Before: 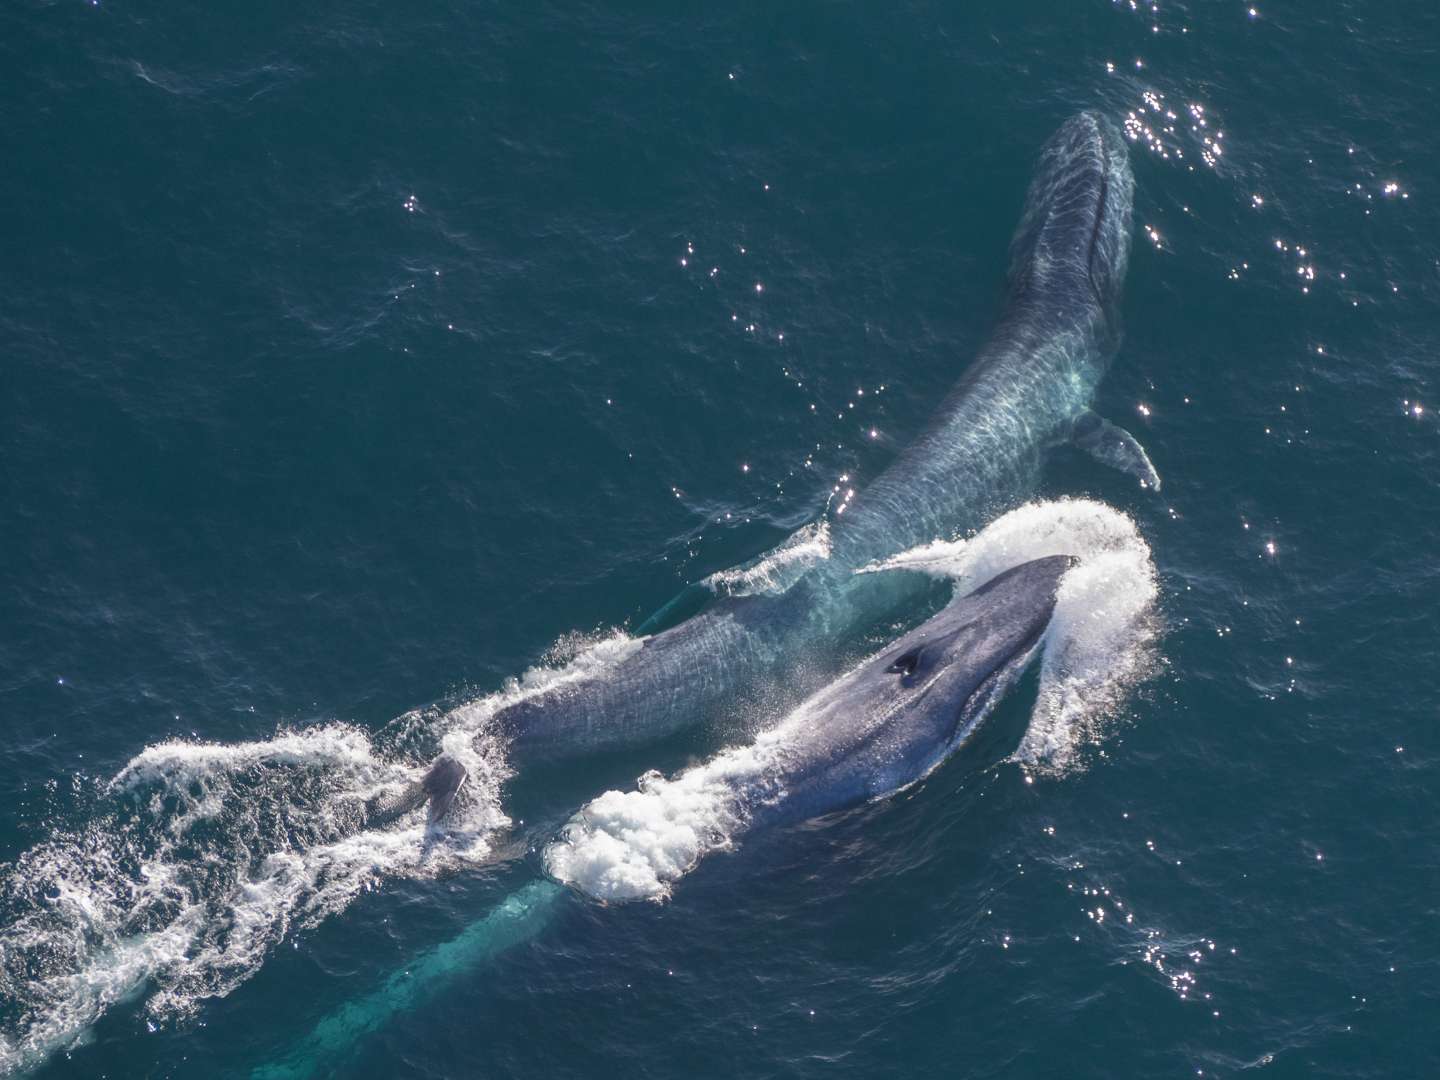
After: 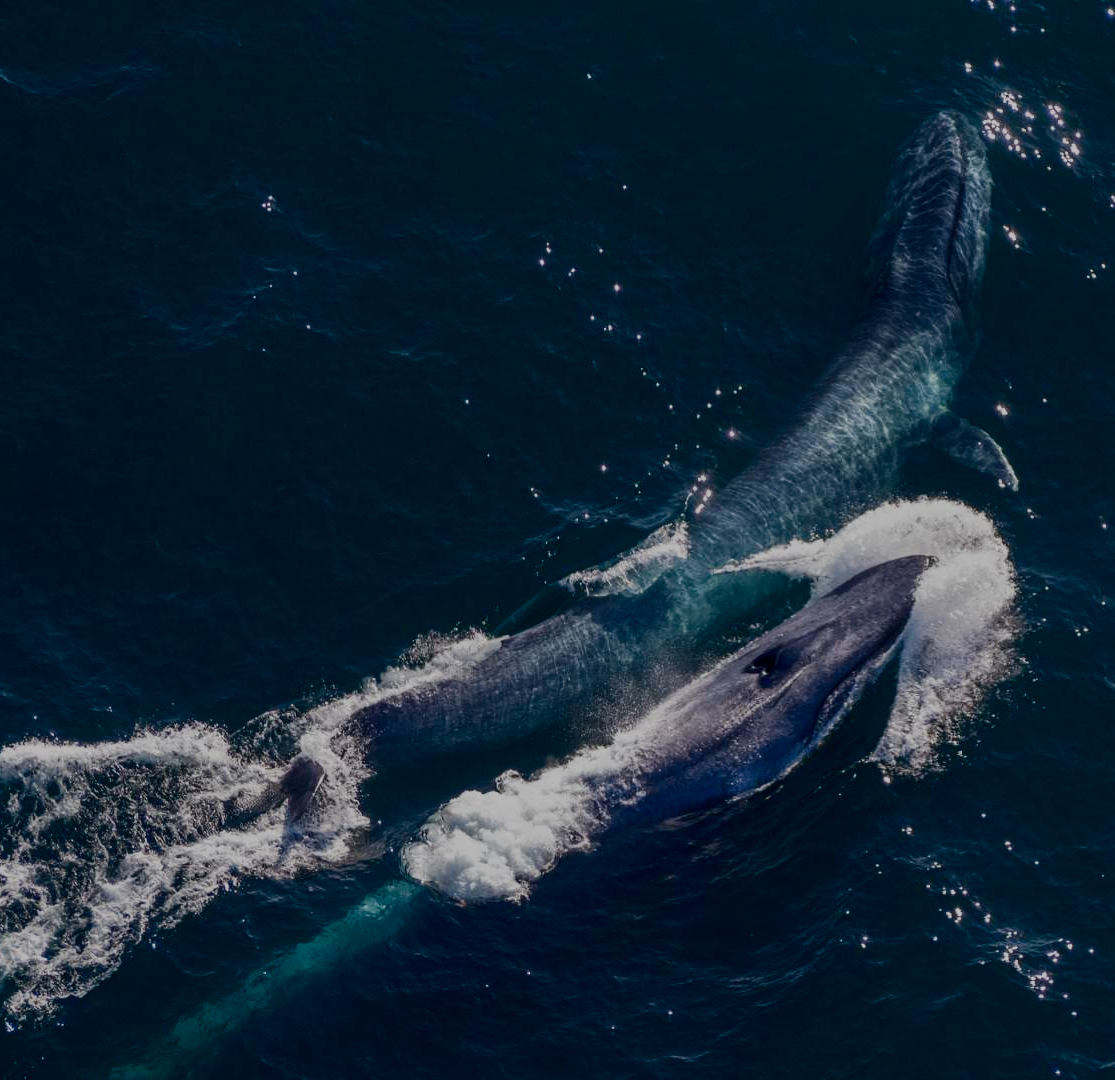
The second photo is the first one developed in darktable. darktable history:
contrast brightness saturation: contrast 0.07, brightness -0.14, saturation 0.11
crop: left 9.88%, right 12.664%
filmic rgb: middle gray luminance 29%, black relative exposure -10.3 EV, white relative exposure 5.5 EV, threshold 6 EV, target black luminance 0%, hardness 3.95, latitude 2.04%, contrast 1.132, highlights saturation mix 5%, shadows ↔ highlights balance 15.11%, add noise in highlights 0, preserve chrominance no, color science v3 (2019), use custom middle-gray values true, iterations of high-quality reconstruction 0, contrast in highlights soft, enable highlight reconstruction true
shadows and highlights: radius 108.52, shadows 23.73, highlights -59.32, low approximation 0.01, soften with gaussian
exposure: black level correction 0.001, exposure -0.125 EV, compensate exposure bias true, compensate highlight preservation false
